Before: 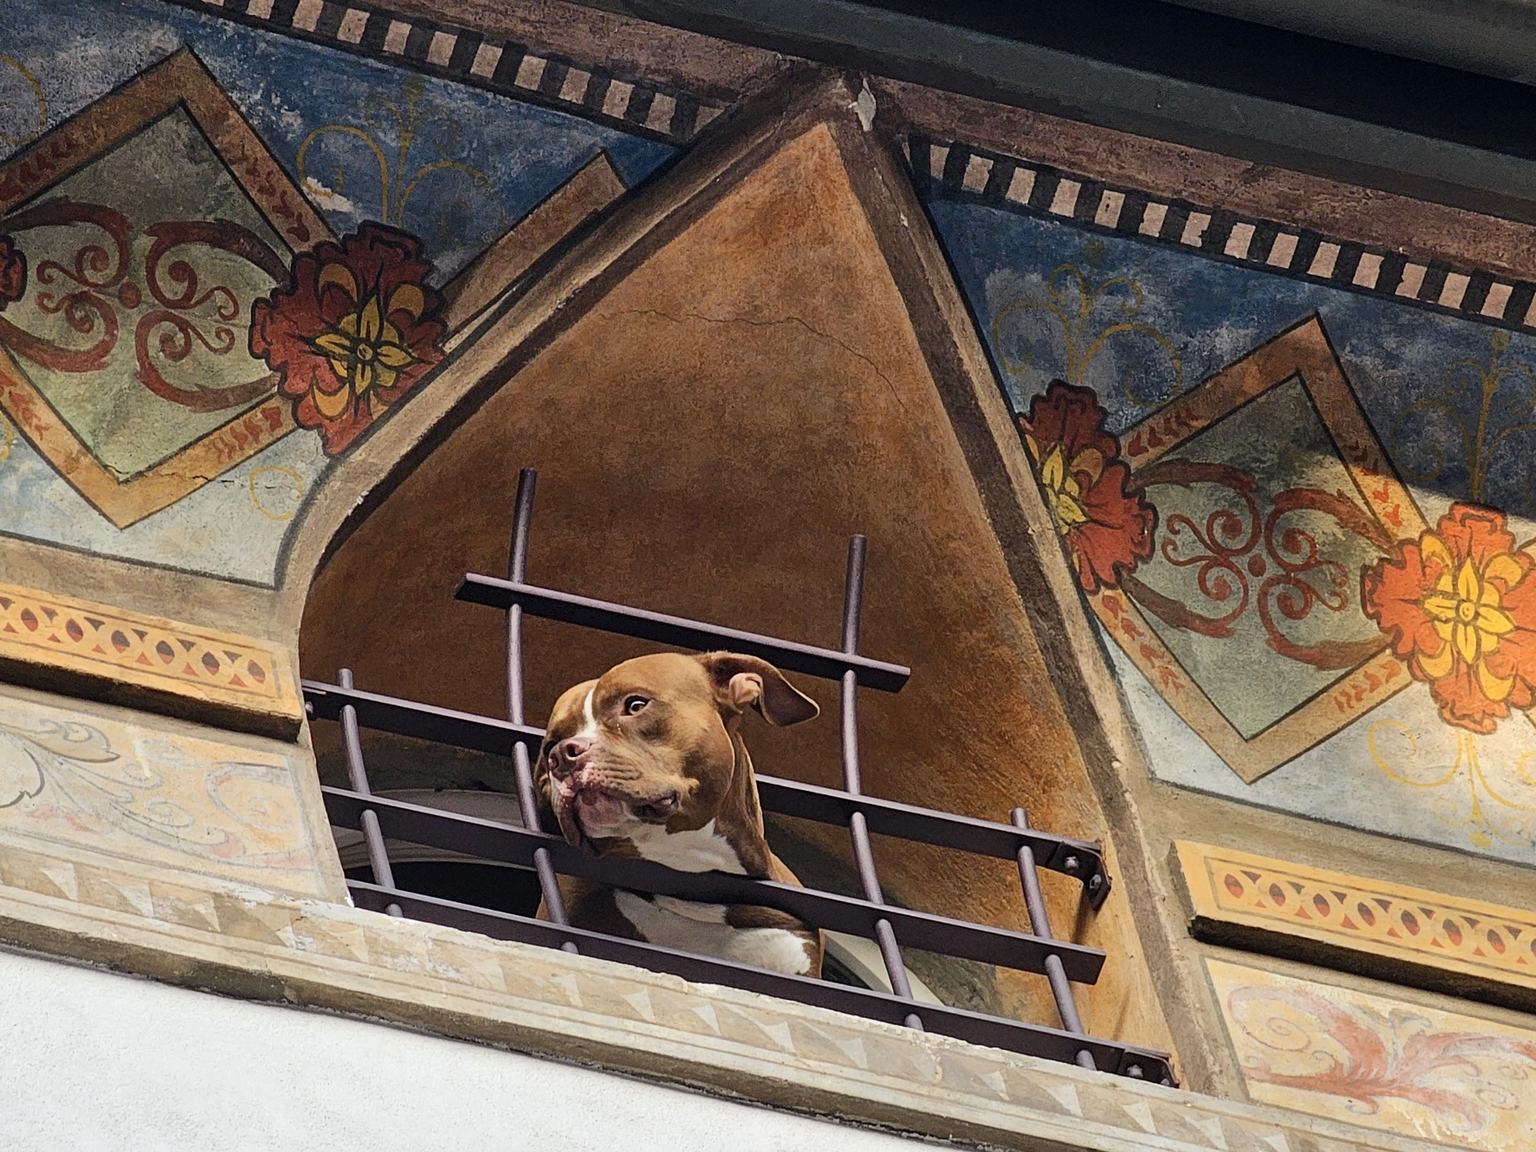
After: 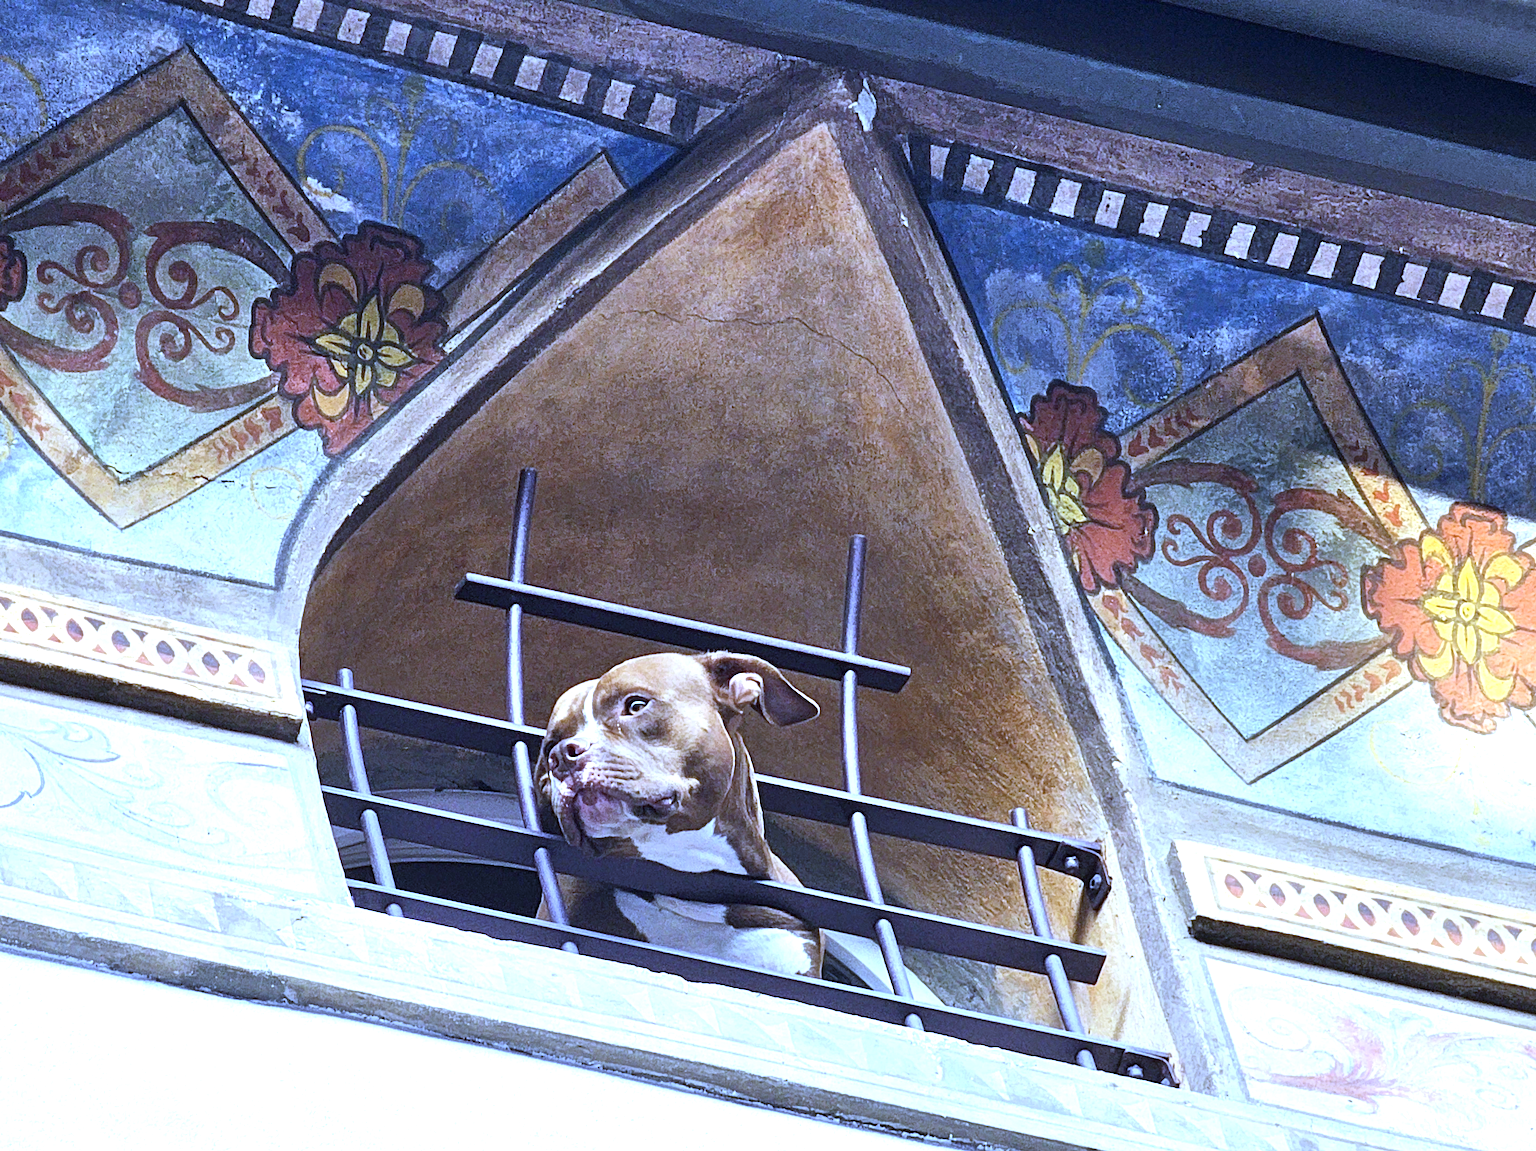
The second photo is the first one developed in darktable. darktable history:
white balance: red 0.766, blue 1.537
exposure: black level correction 0, exposure 1.3 EV, compensate highlight preservation false
